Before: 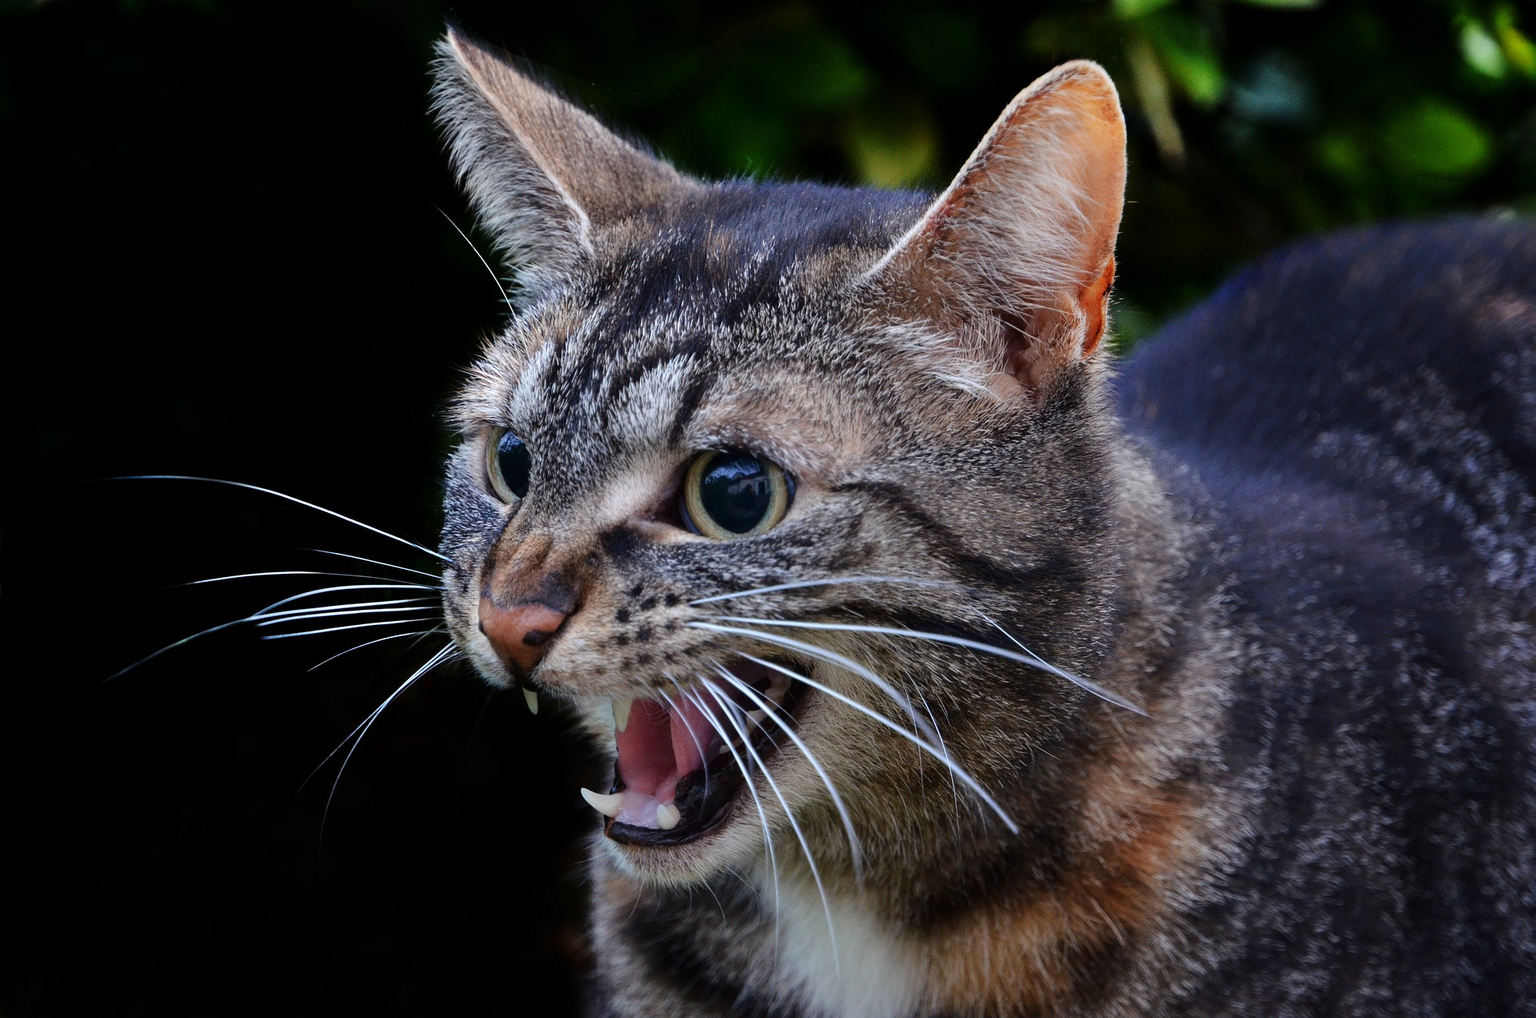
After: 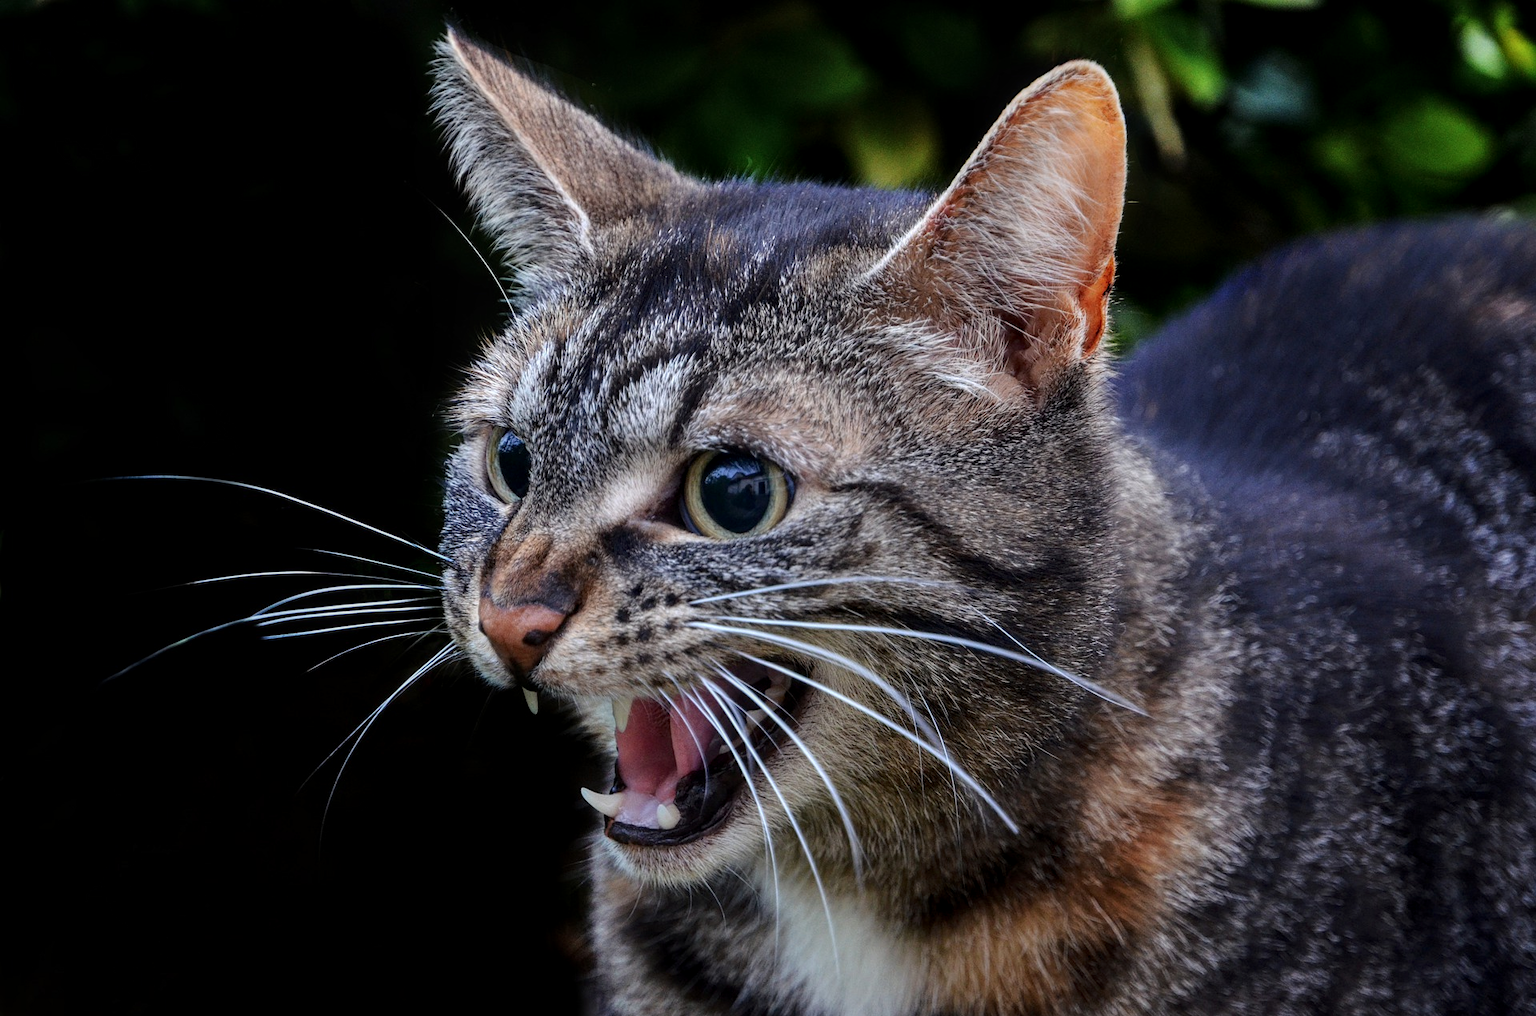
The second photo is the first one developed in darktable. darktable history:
local contrast: on, module defaults
crop: bottom 0.071%
